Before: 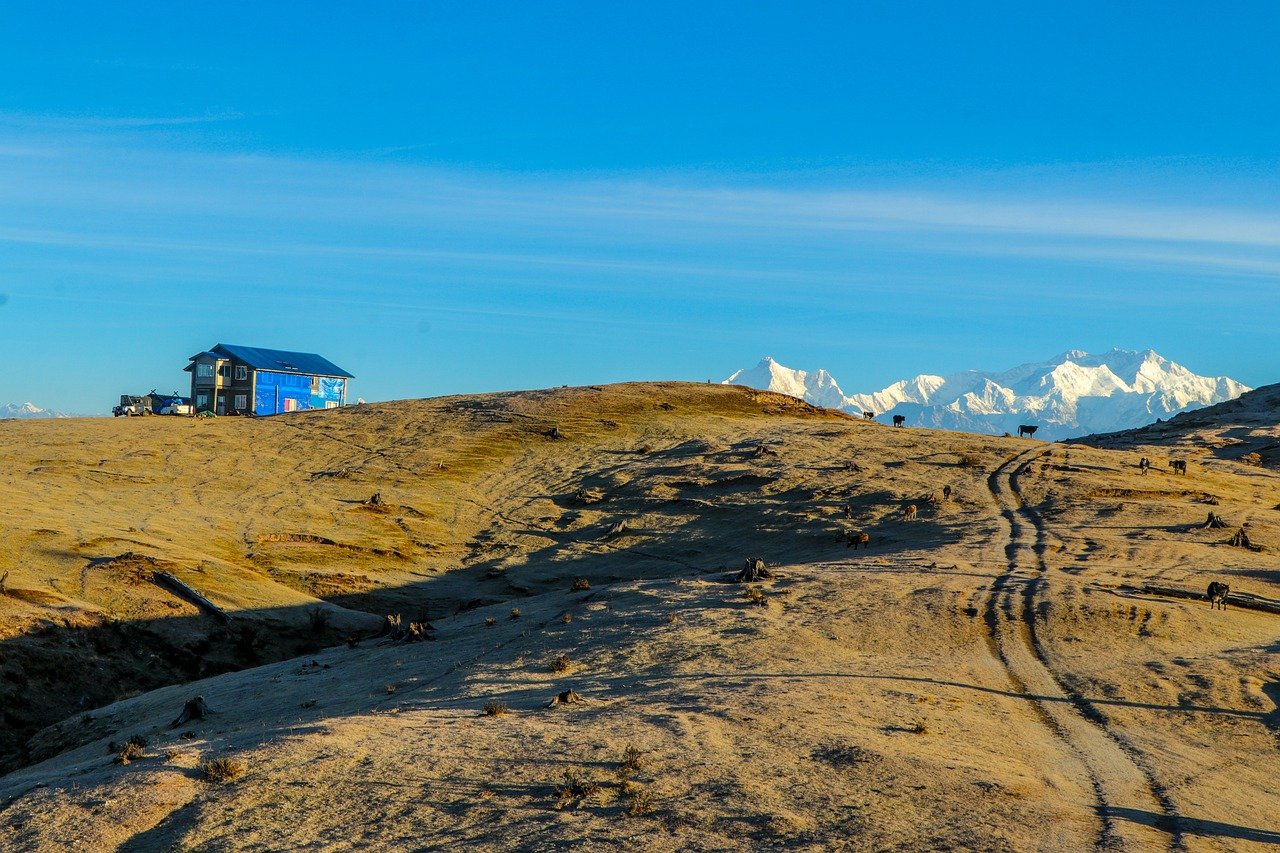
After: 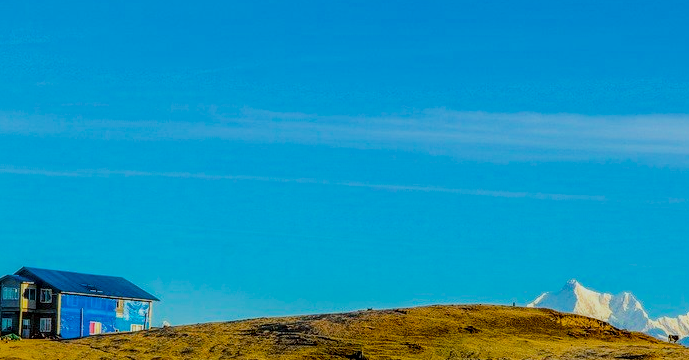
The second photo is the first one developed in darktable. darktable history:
color balance rgb: linear chroma grading › global chroma 15%, perceptual saturation grading › global saturation 30%
color correction: highlights a* -2.73, highlights b* -2.09, shadows a* 2.41, shadows b* 2.73
local contrast: on, module defaults
crop: left 15.306%, top 9.065%, right 30.789%, bottom 48.638%
filmic rgb: black relative exposure -8.54 EV, white relative exposure 5.52 EV, hardness 3.39, contrast 1.016
